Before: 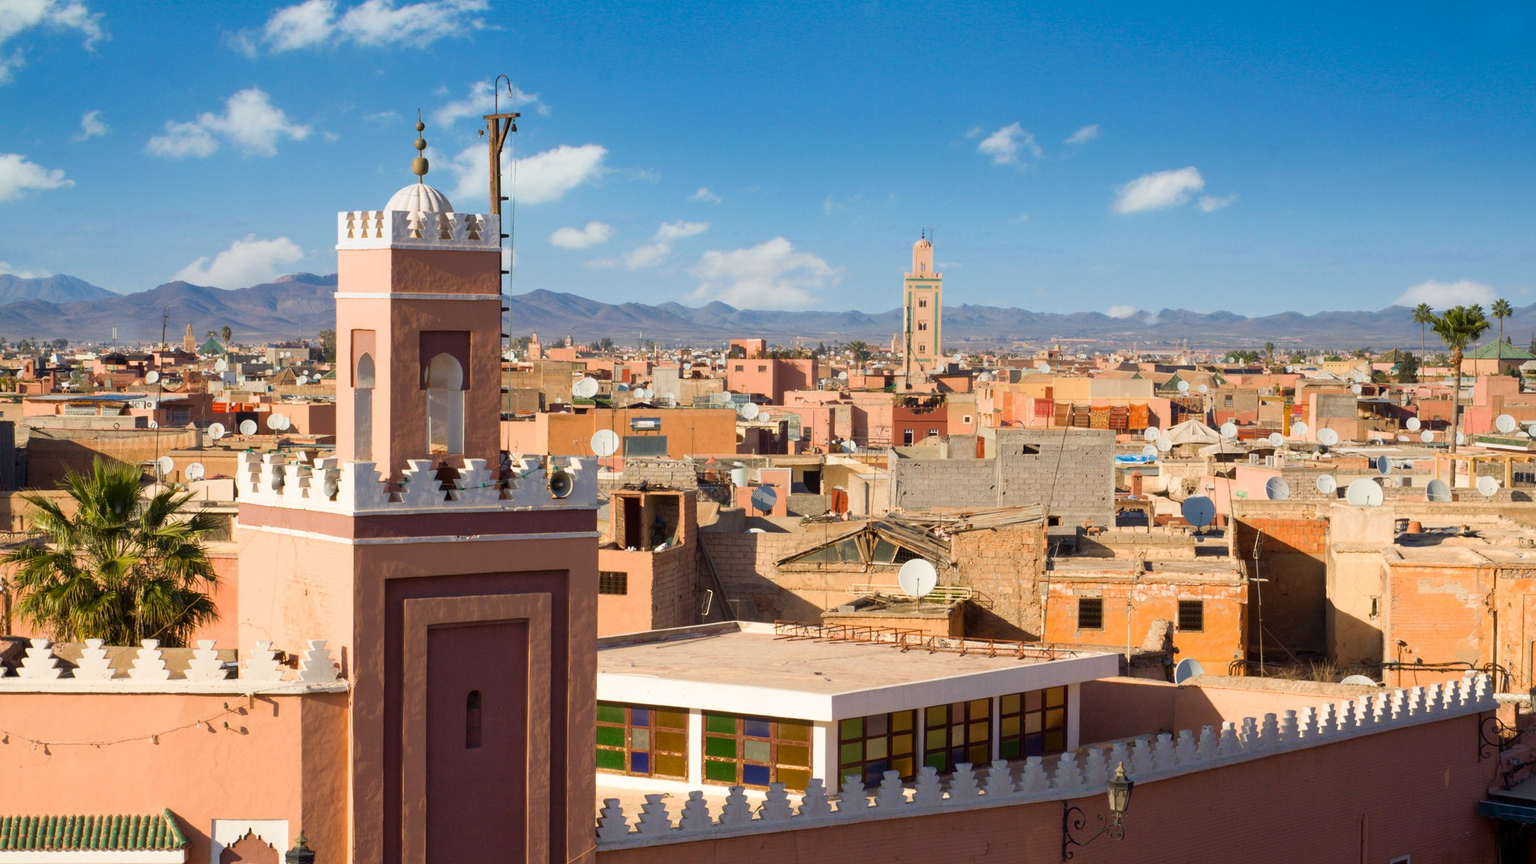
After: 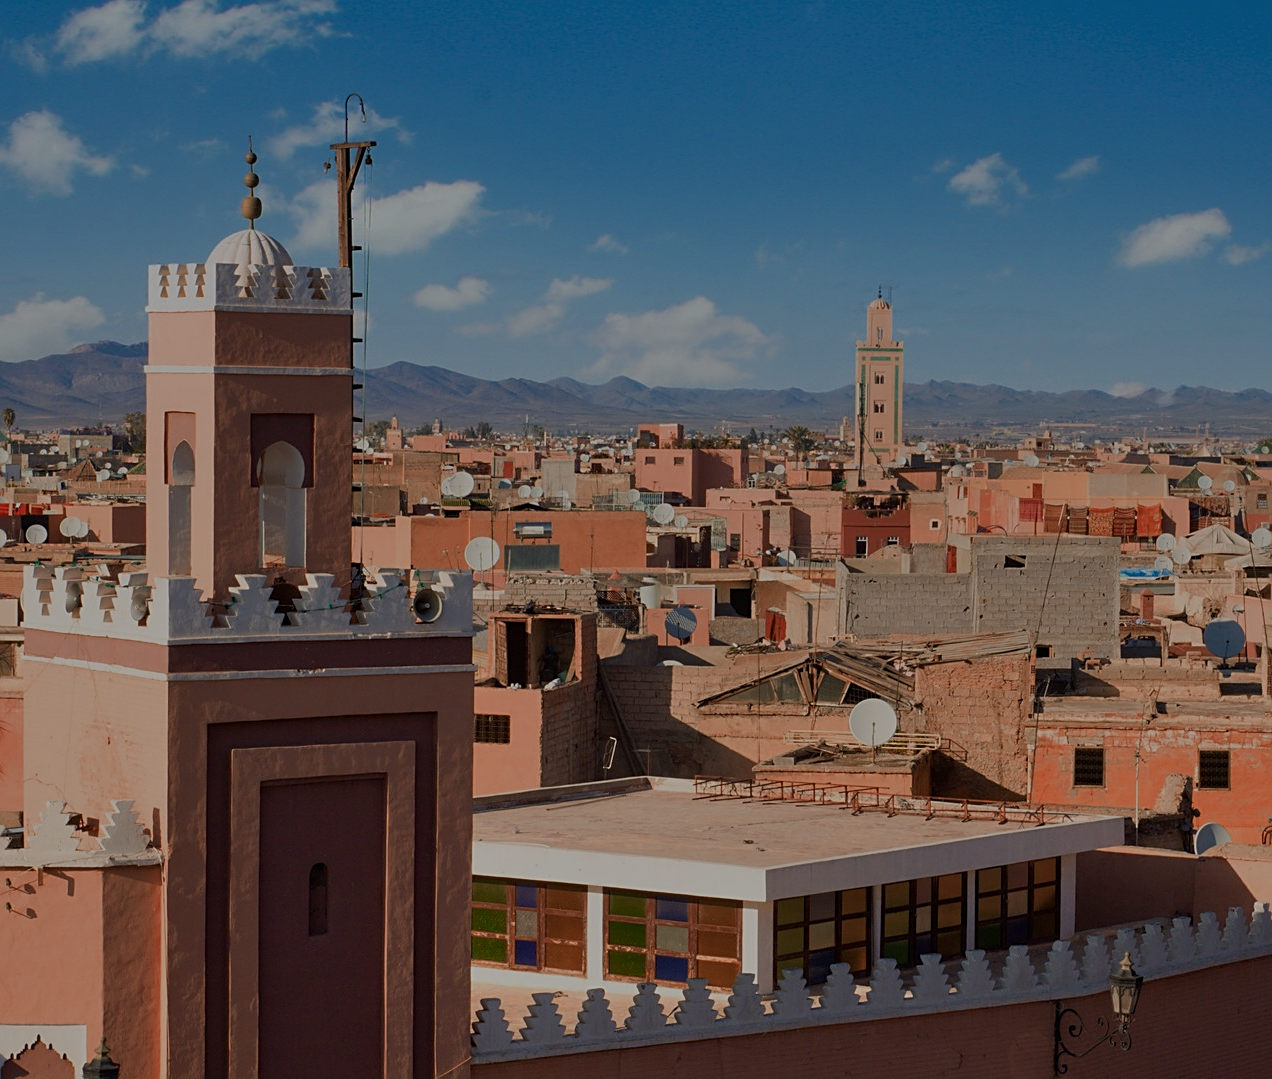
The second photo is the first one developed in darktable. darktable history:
exposure: exposure -1.447 EV, compensate highlight preservation false
sharpen: on, module defaults
shadows and highlights: shadows 29.22, highlights -29.21, low approximation 0.01, soften with gaussian
color correction: highlights b* 0.007
crop and rotate: left 14.317%, right 19.4%
color zones: curves: ch2 [(0, 0.5) (0.084, 0.497) (0.323, 0.335) (0.4, 0.497) (1, 0.5)]
